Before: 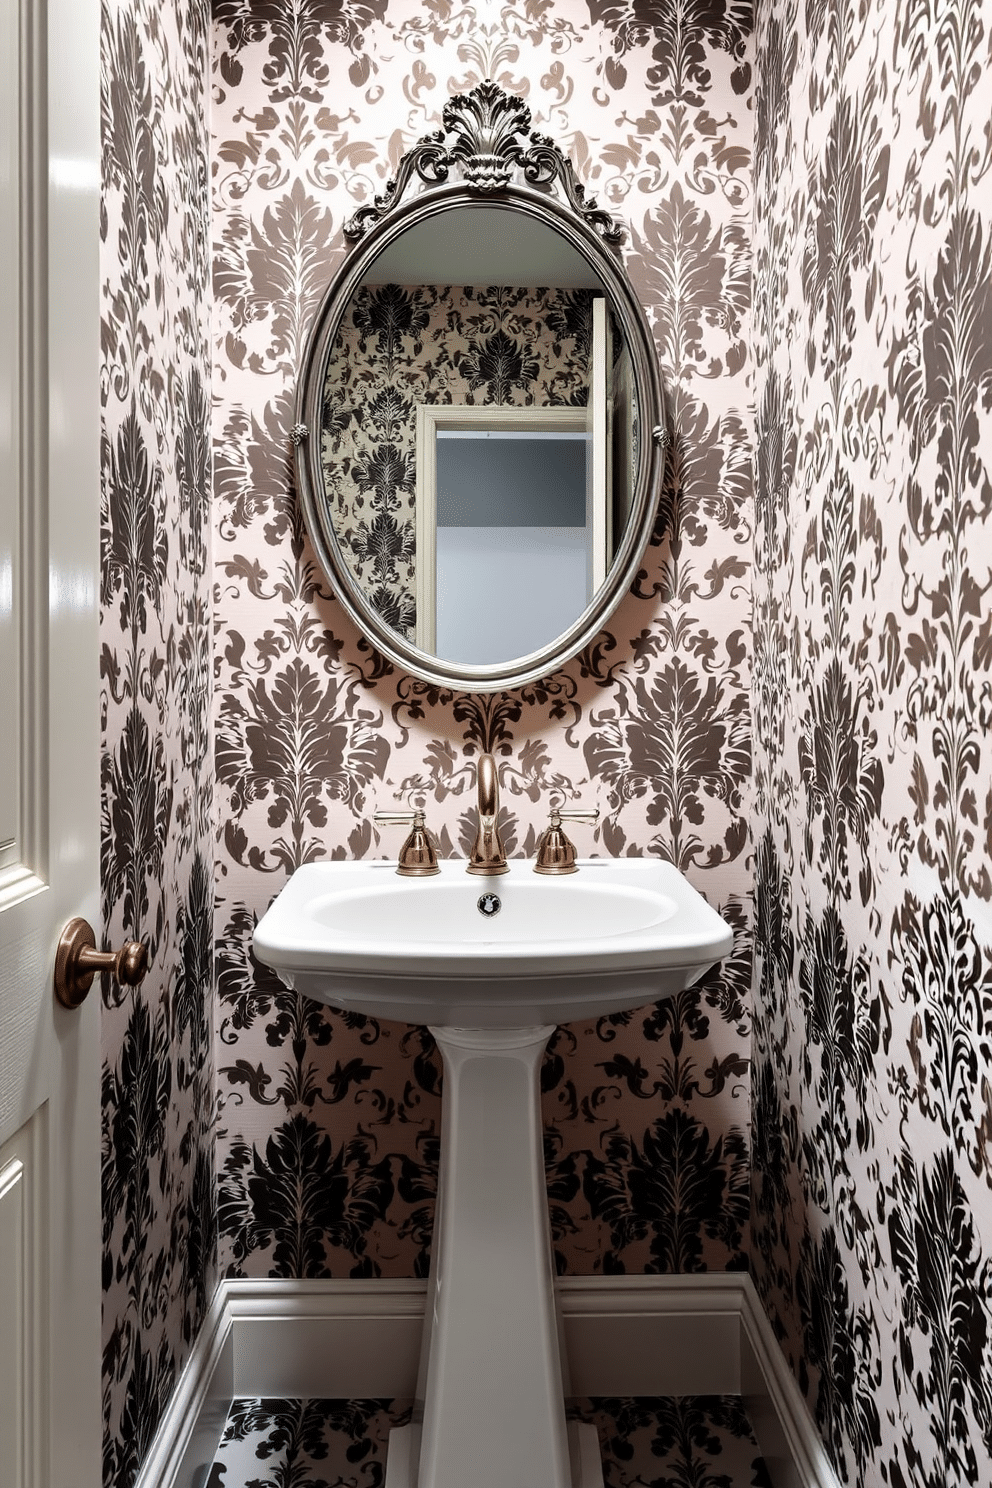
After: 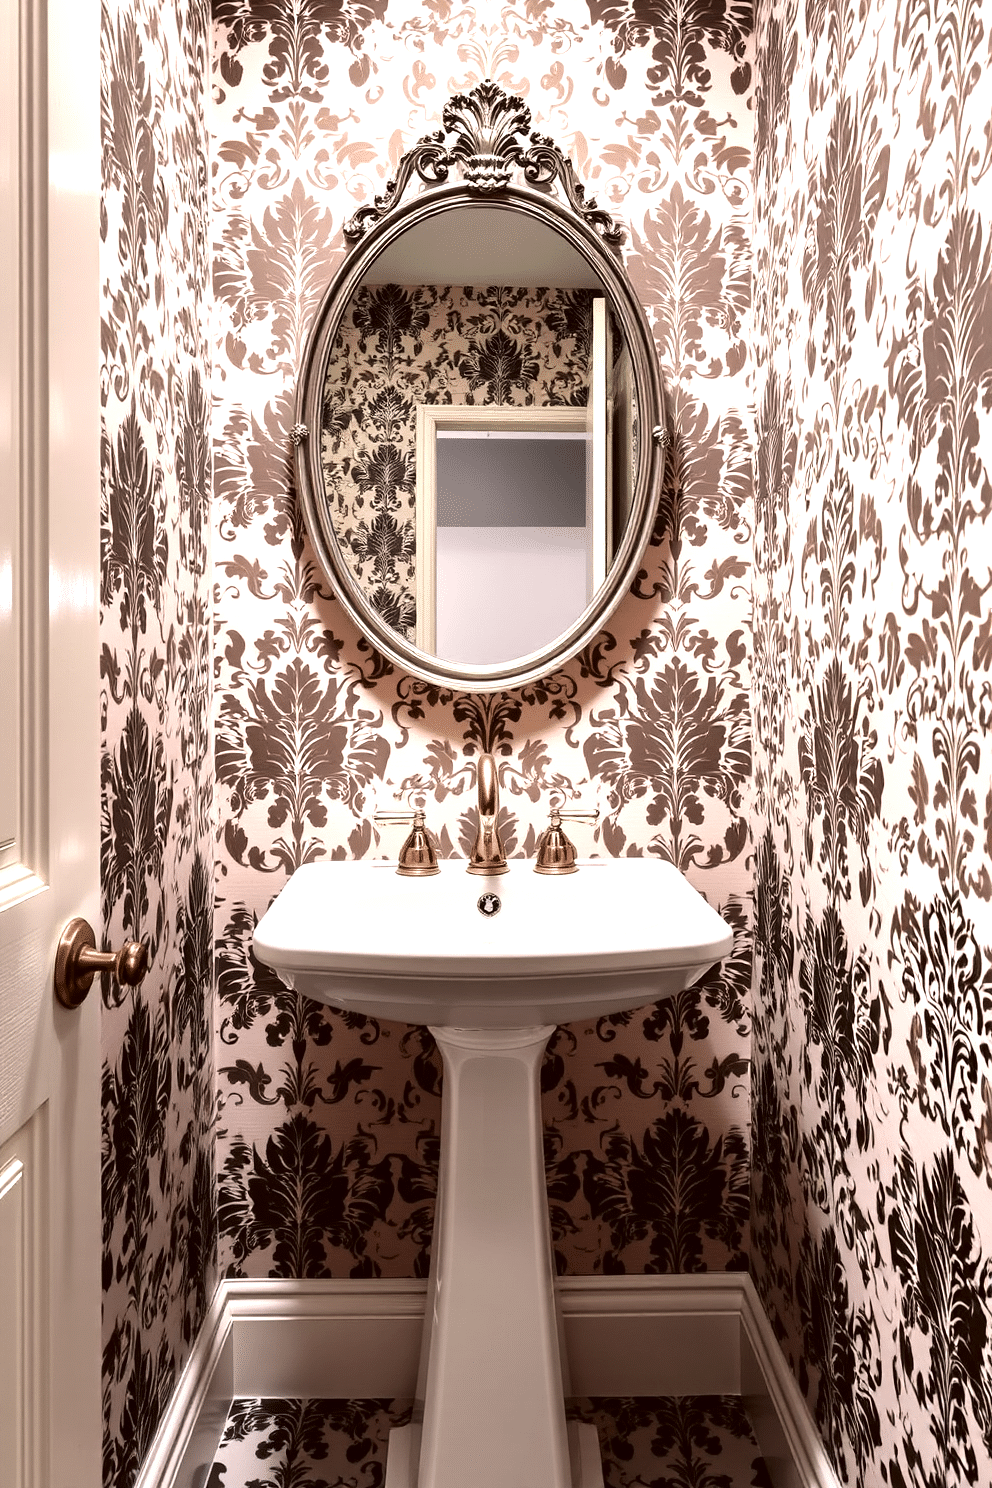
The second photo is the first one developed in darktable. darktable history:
exposure: exposure 0.601 EV, compensate exposure bias true, compensate highlight preservation false
color correction: highlights a* 10.23, highlights b* 9.68, shadows a* 7.82, shadows b* 8.6, saturation 0.795
